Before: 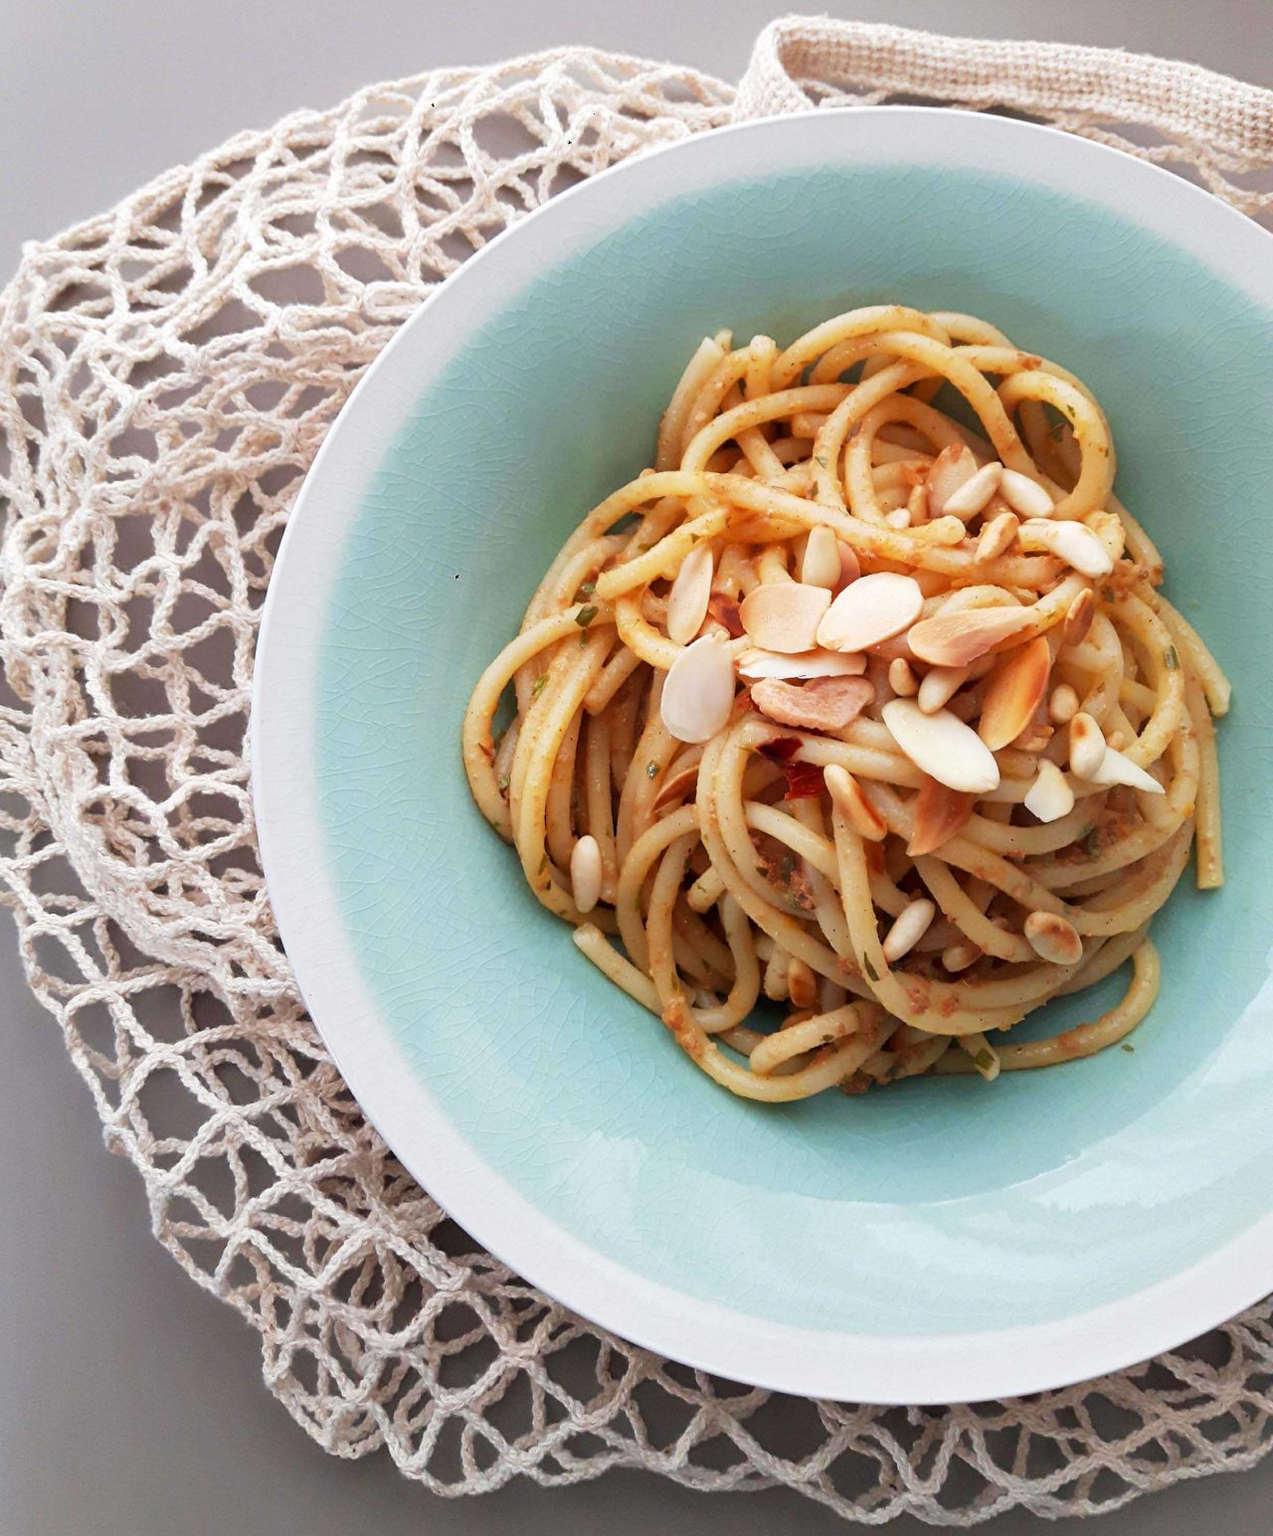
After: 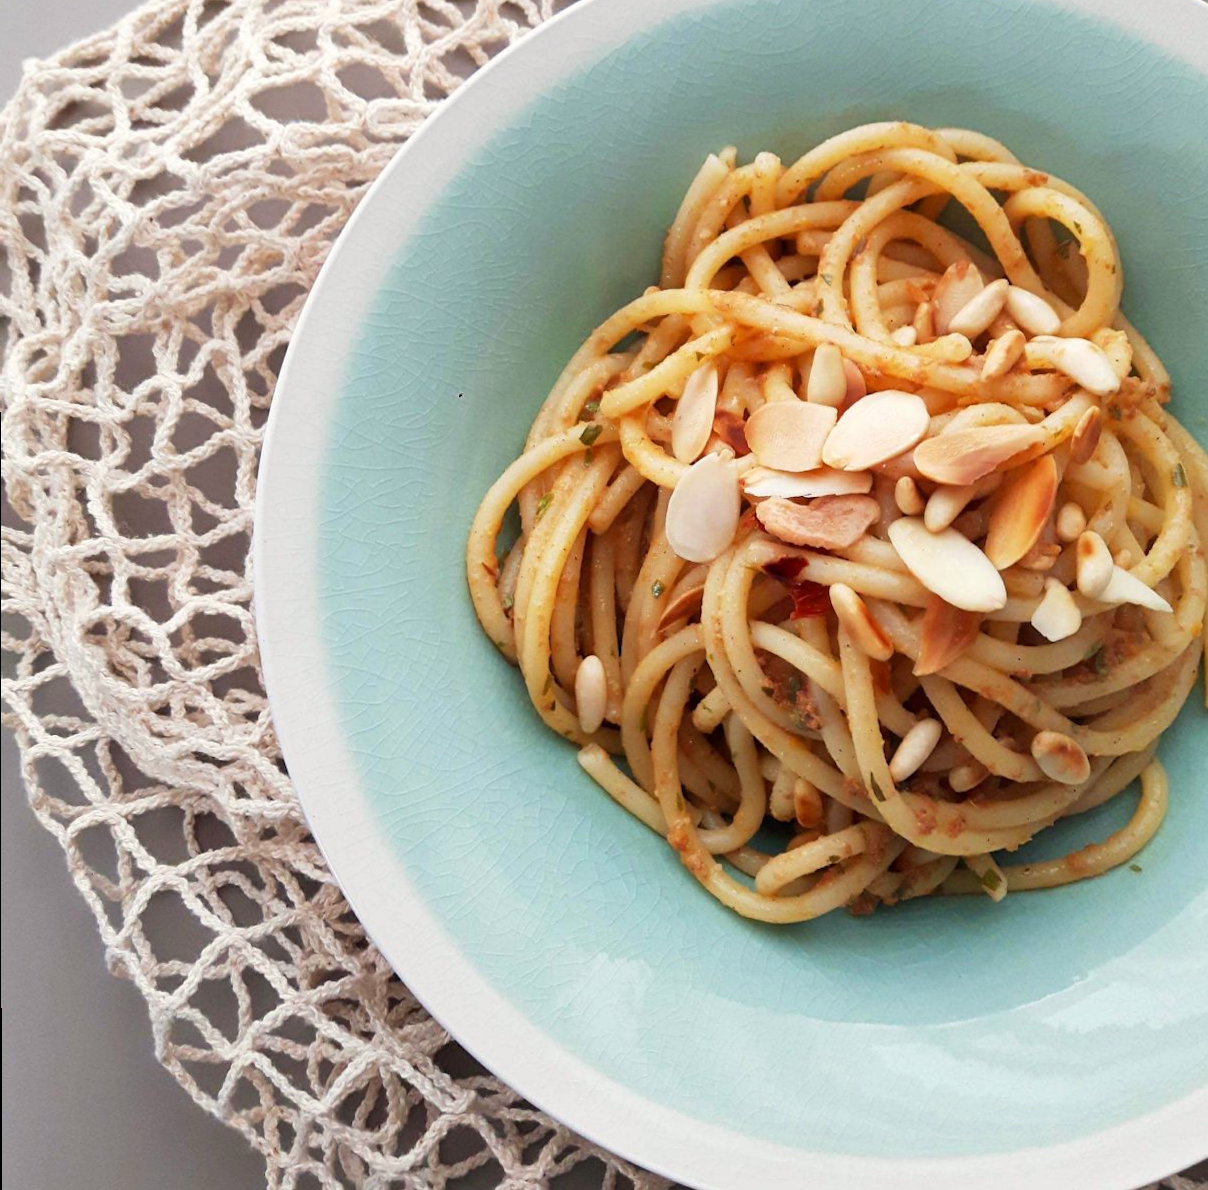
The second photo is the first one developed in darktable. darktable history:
color correction: highlights b* 2.98
crop and rotate: angle 0.096°, top 12.046%, right 5.797%, bottom 11.024%
